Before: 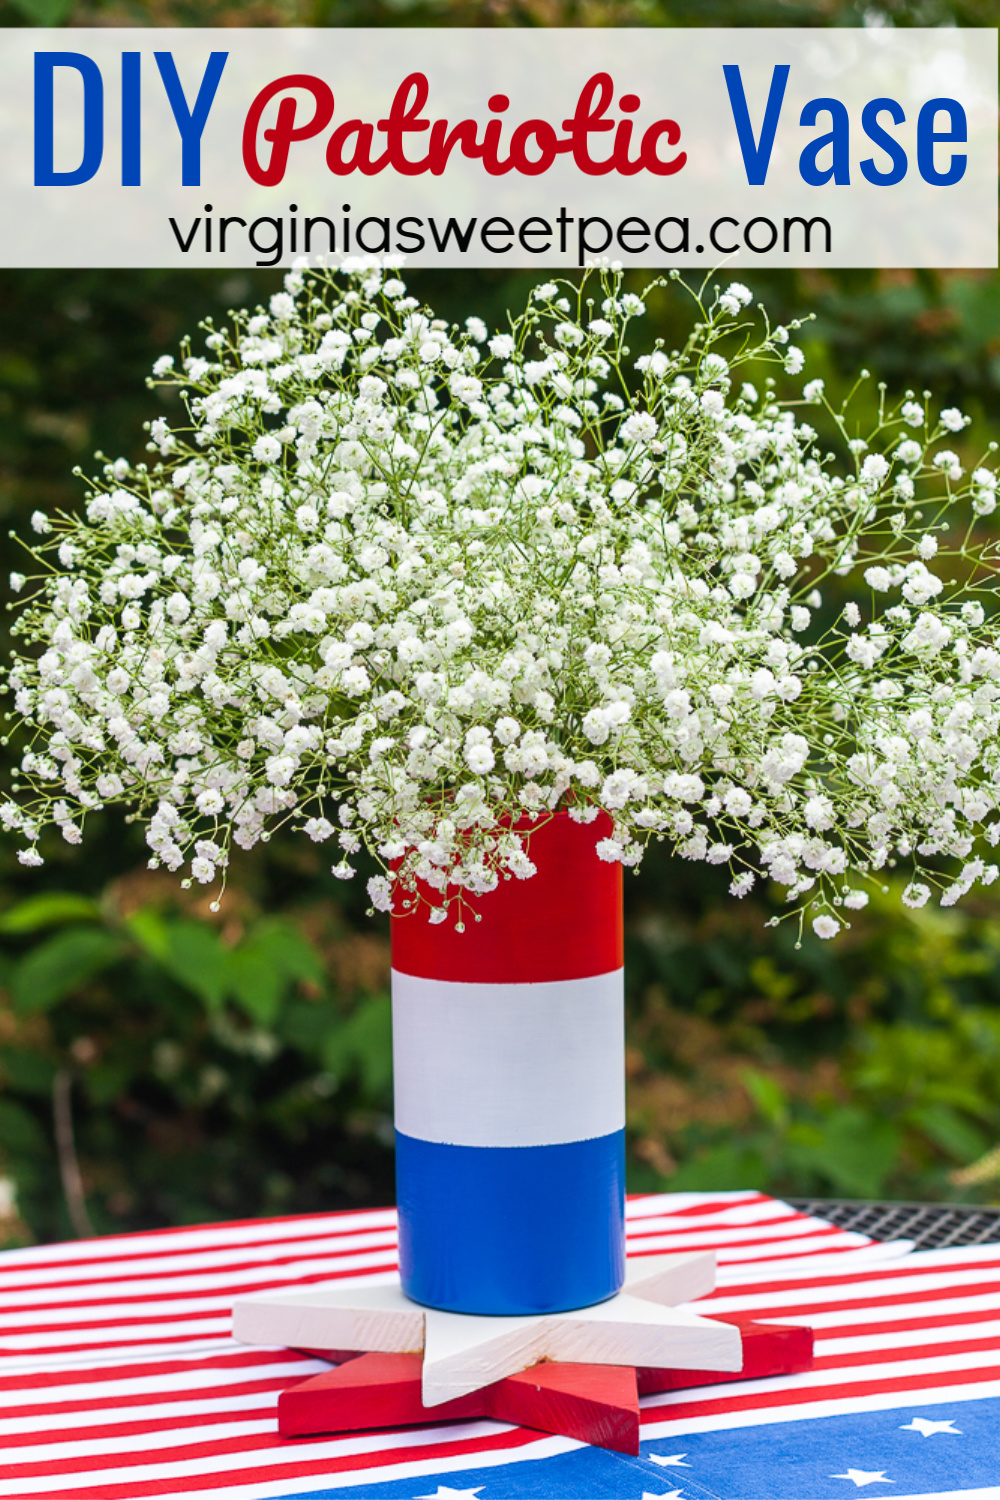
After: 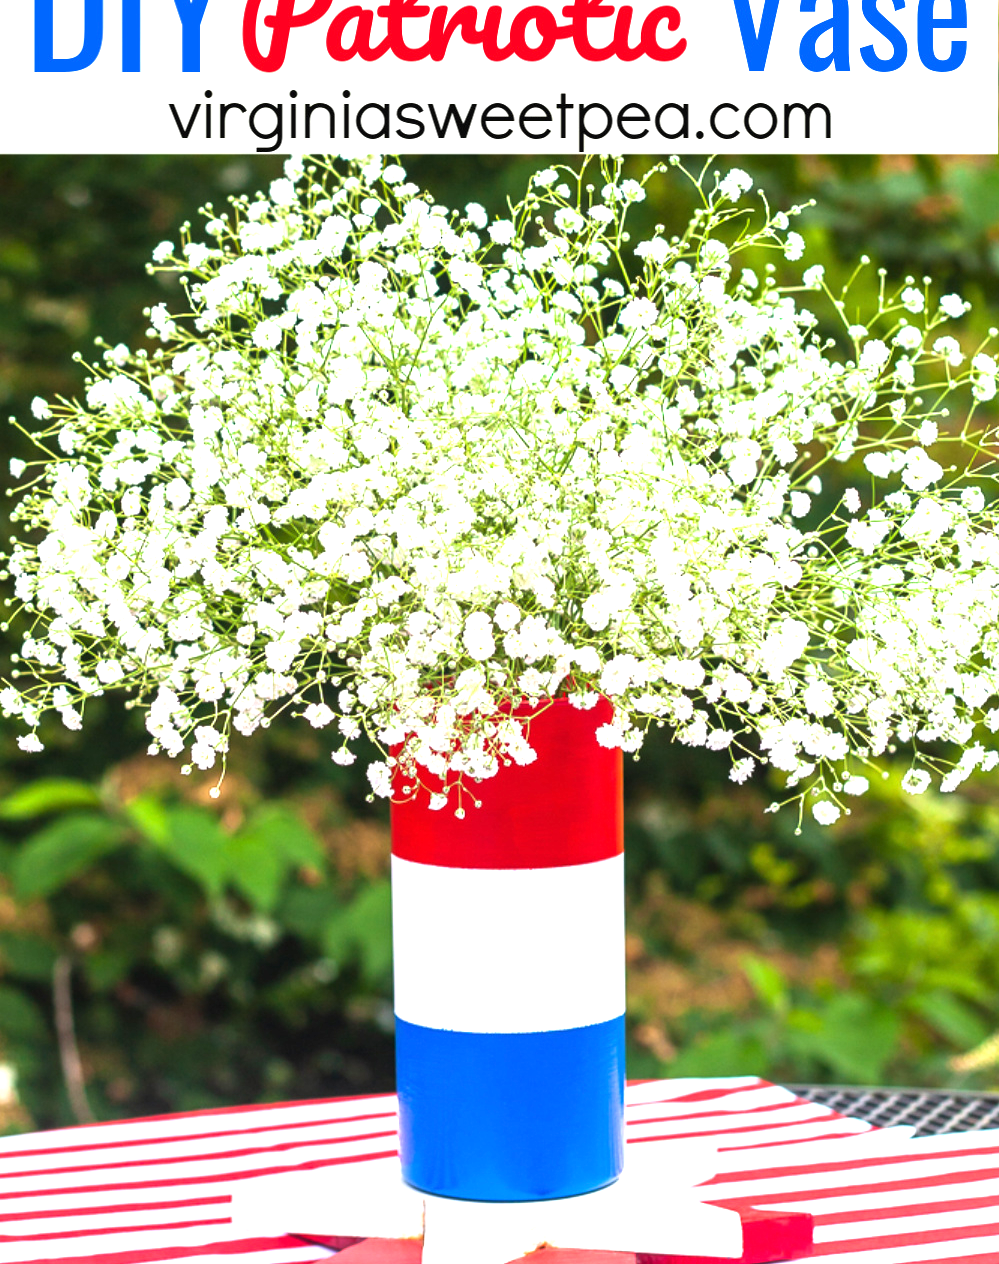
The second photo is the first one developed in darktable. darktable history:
exposure: exposure 1.2 EV, compensate highlight preservation false
crop: top 7.625%, bottom 8.027%
